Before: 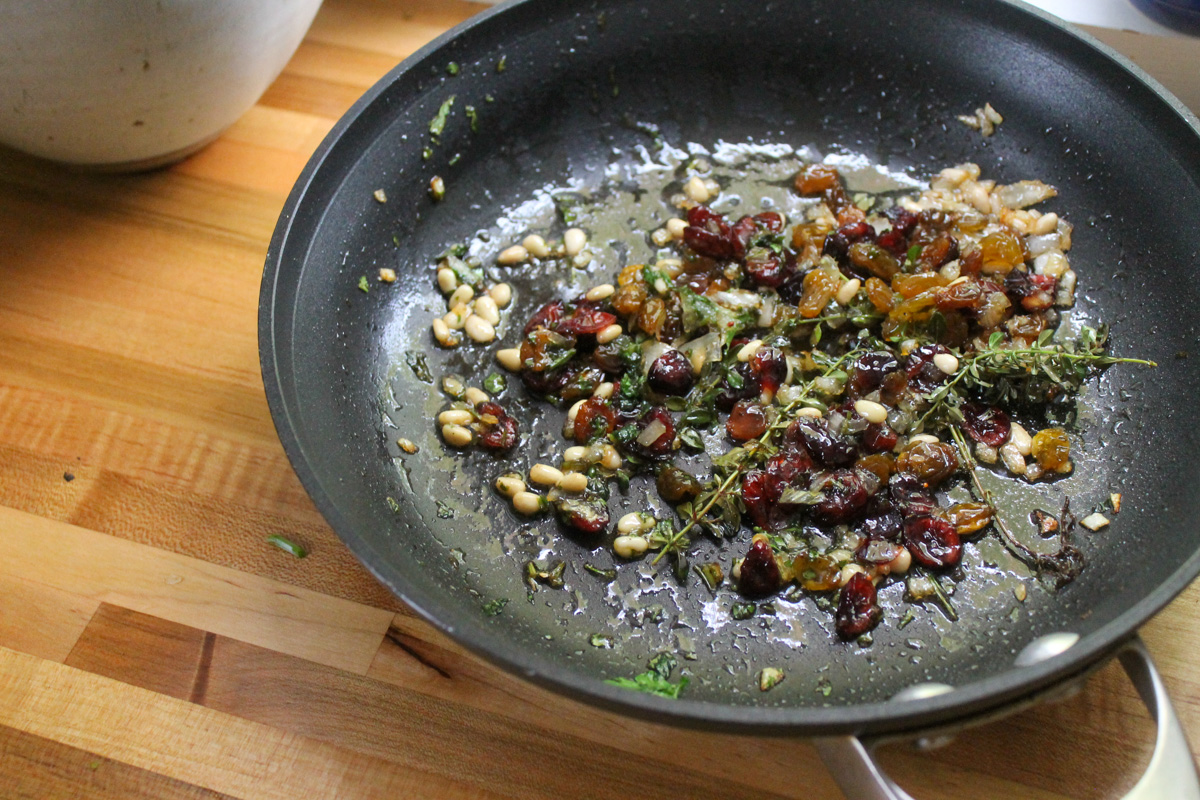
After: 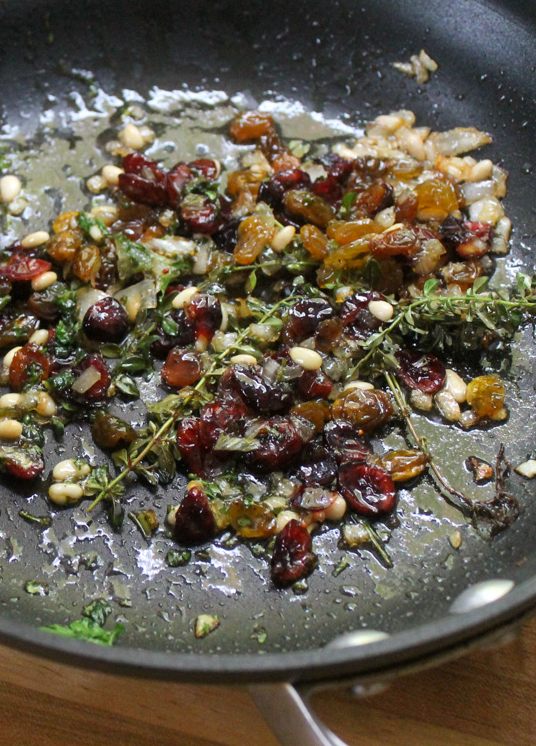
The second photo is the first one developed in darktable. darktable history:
crop: left 47.162%, top 6.719%, right 8.115%
levels: white 99.93%
